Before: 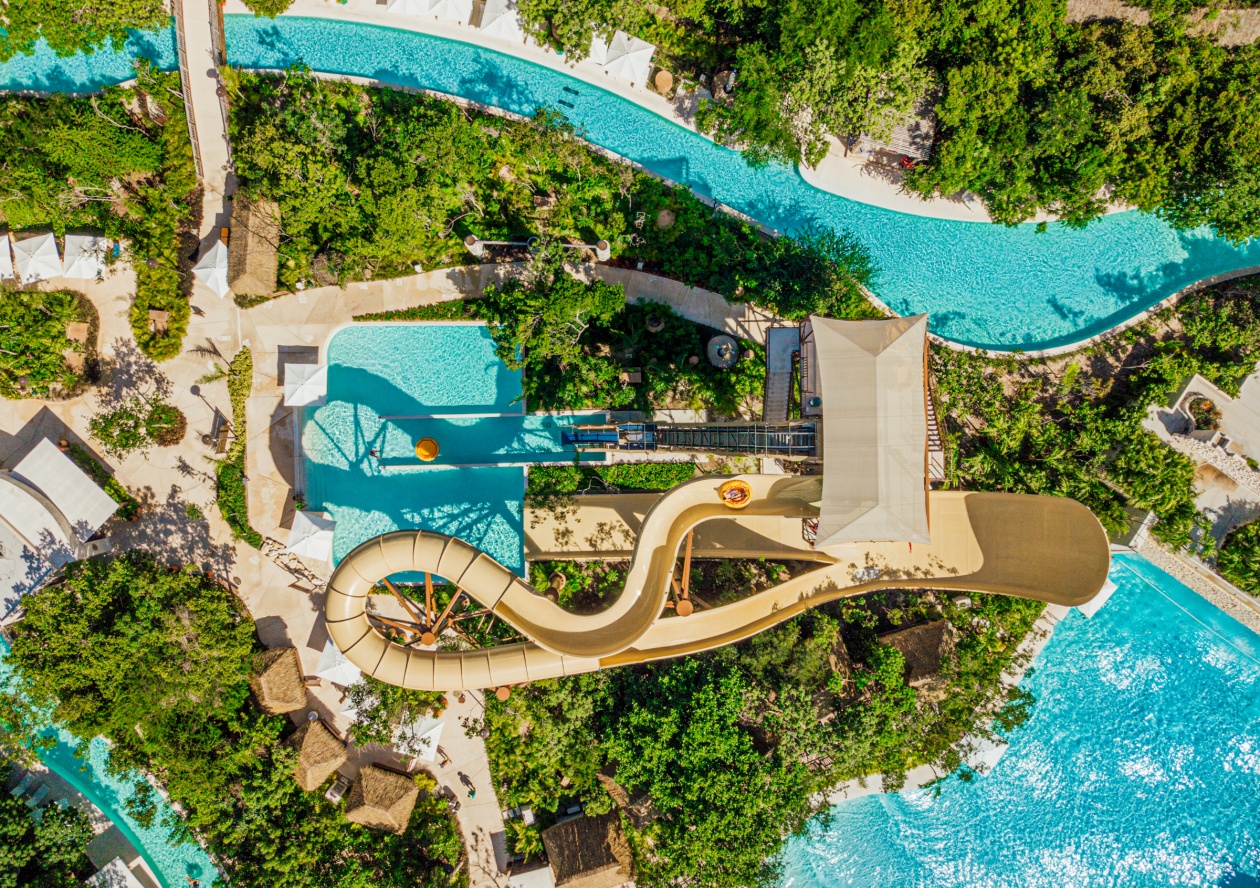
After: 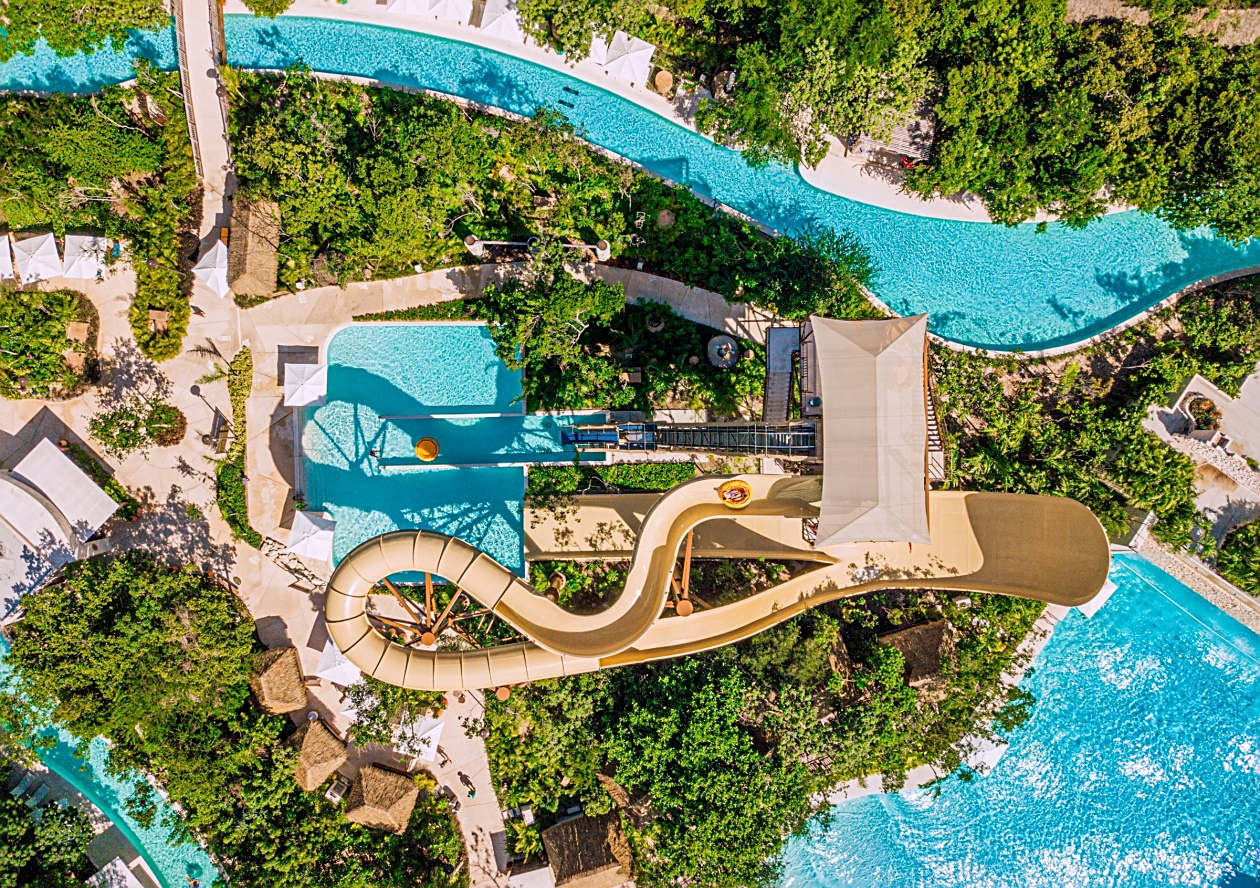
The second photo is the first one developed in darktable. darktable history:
sharpen: on, module defaults
white balance: red 1.05, blue 1.072
